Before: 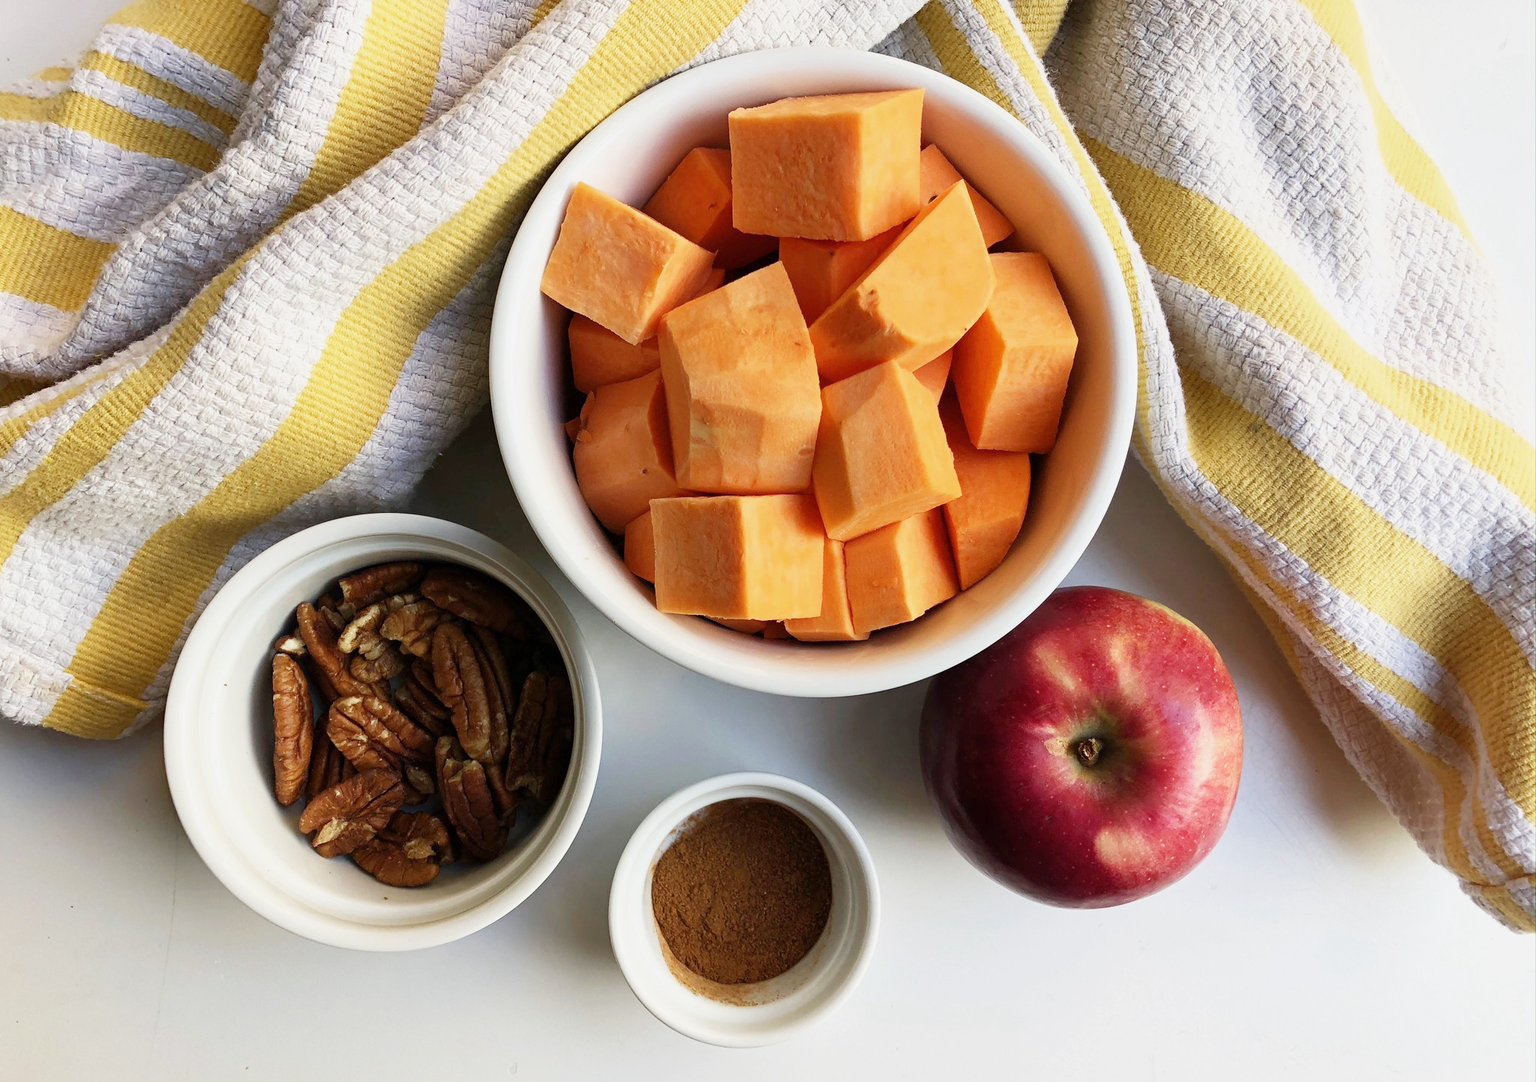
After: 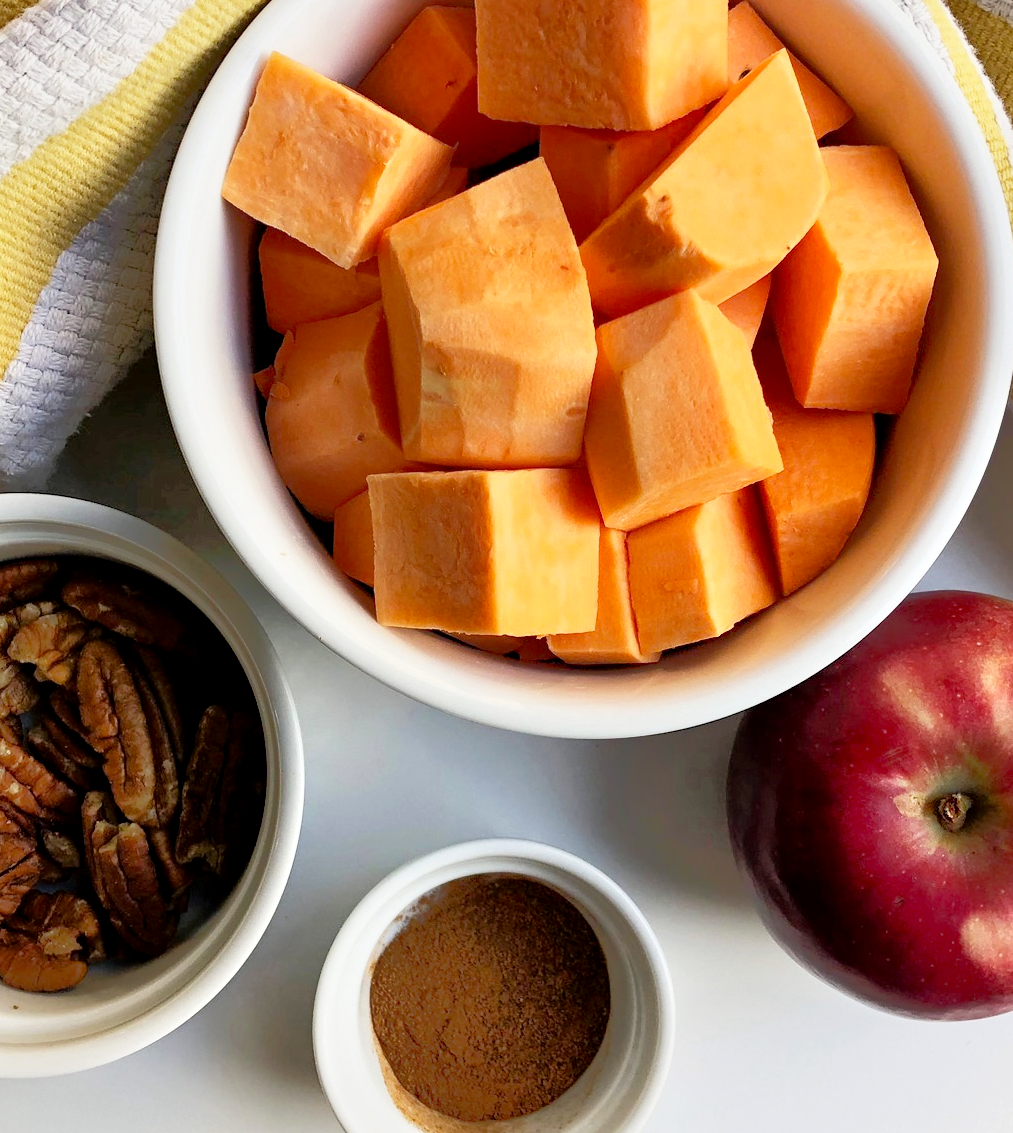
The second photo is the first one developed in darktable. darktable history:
tone equalizer: -8 EV -0.528 EV, -7 EV -0.319 EV, -6 EV -0.083 EV, -5 EV 0.413 EV, -4 EV 0.985 EV, -3 EV 0.791 EV, -2 EV -0.01 EV, -1 EV 0.14 EV, +0 EV -0.012 EV, smoothing 1
color correction: highlights a* 0.003, highlights b* -0.283
crop and rotate: angle 0.02°, left 24.353%, top 13.219%, right 26.156%, bottom 8.224%
